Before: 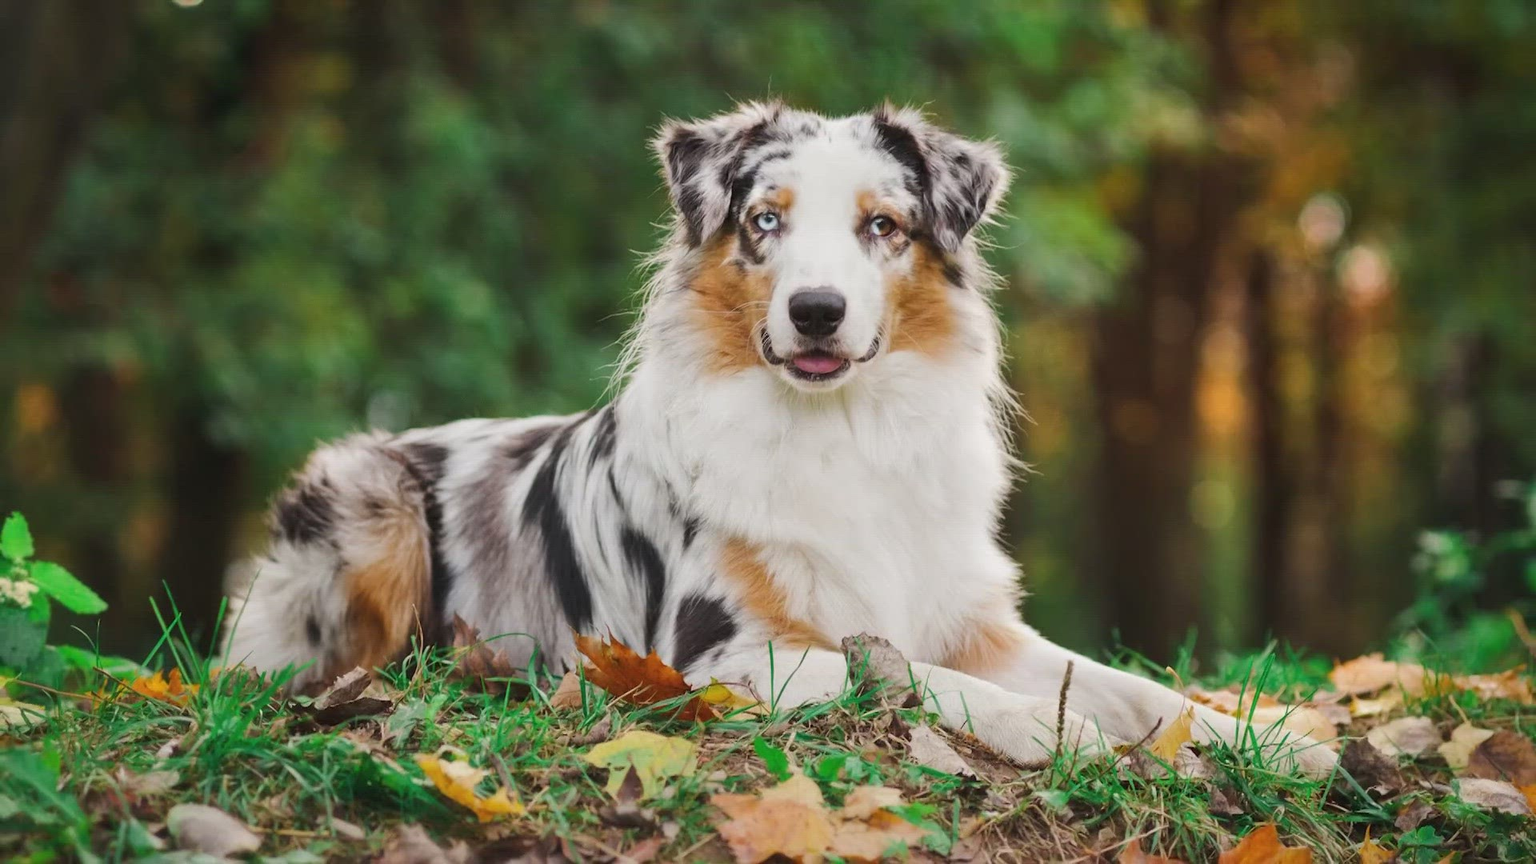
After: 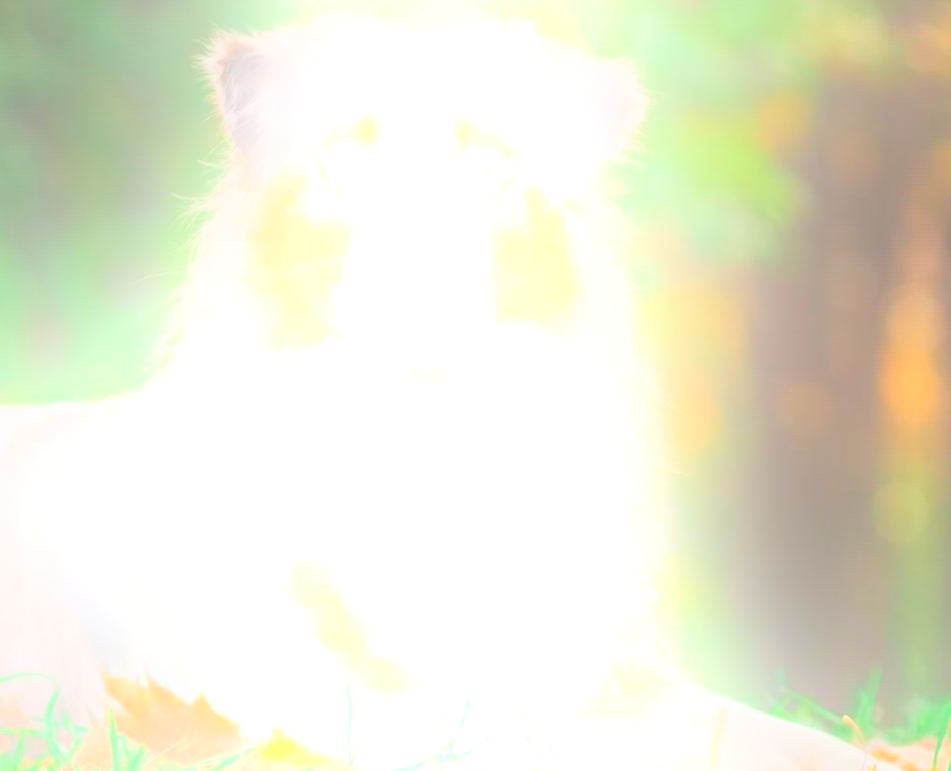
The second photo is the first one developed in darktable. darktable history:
crop: left 32.075%, top 10.976%, right 18.355%, bottom 17.596%
bloom: size 25%, threshold 5%, strength 90%
